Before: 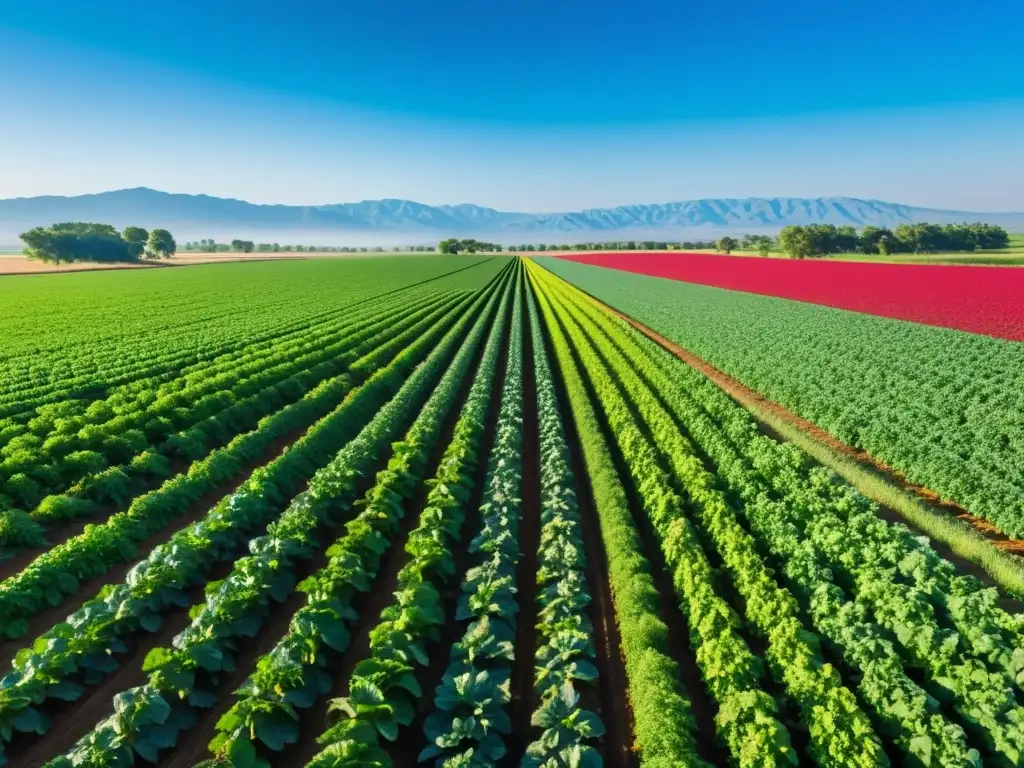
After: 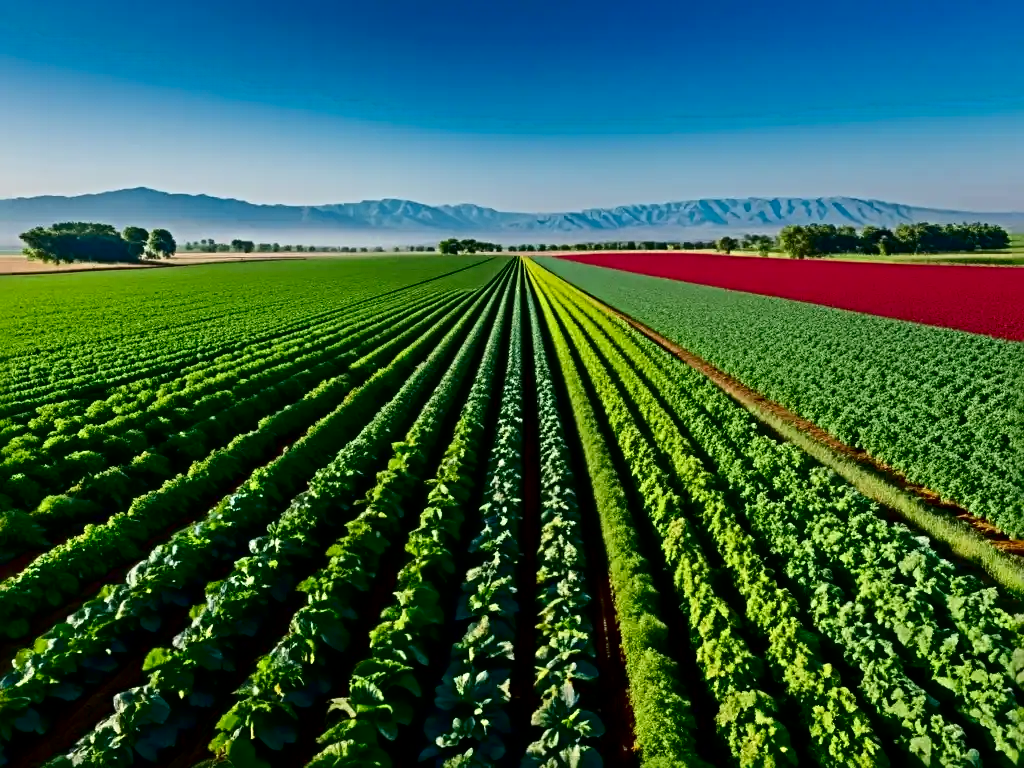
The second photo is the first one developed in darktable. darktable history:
contrast brightness saturation: contrast 0.2, brightness -0.11, saturation 0.1
exposure: black level correction 0.011, exposure -0.478 EV, compensate highlight preservation false
sharpen: radius 4.883
